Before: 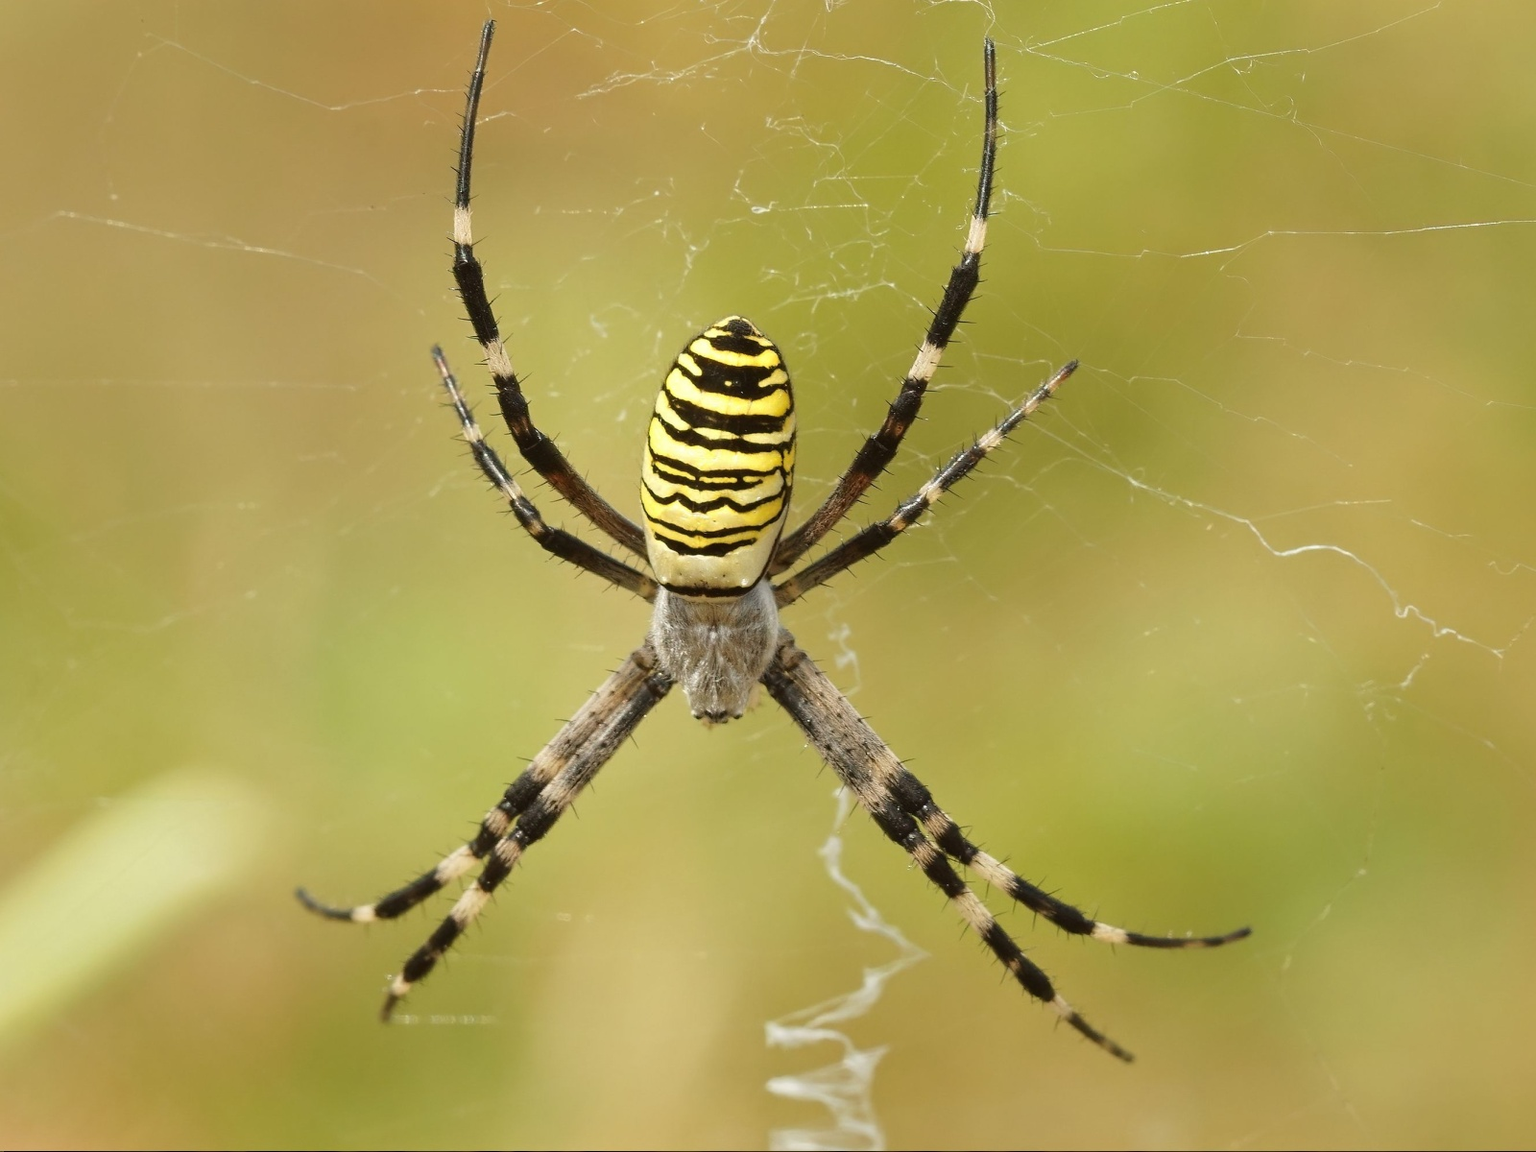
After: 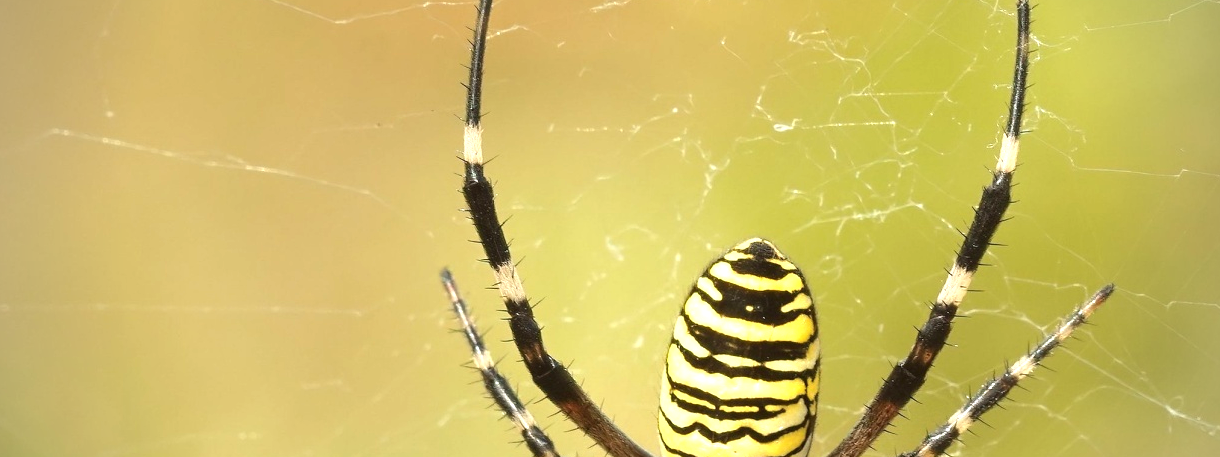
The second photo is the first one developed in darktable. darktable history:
exposure: black level correction 0, exposure 0.7 EV, compensate exposure bias true, compensate highlight preservation false
crop: left 0.579%, top 7.627%, right 23.167%, bottom 54.275%
vignetting: fall-off radius 60.92%
